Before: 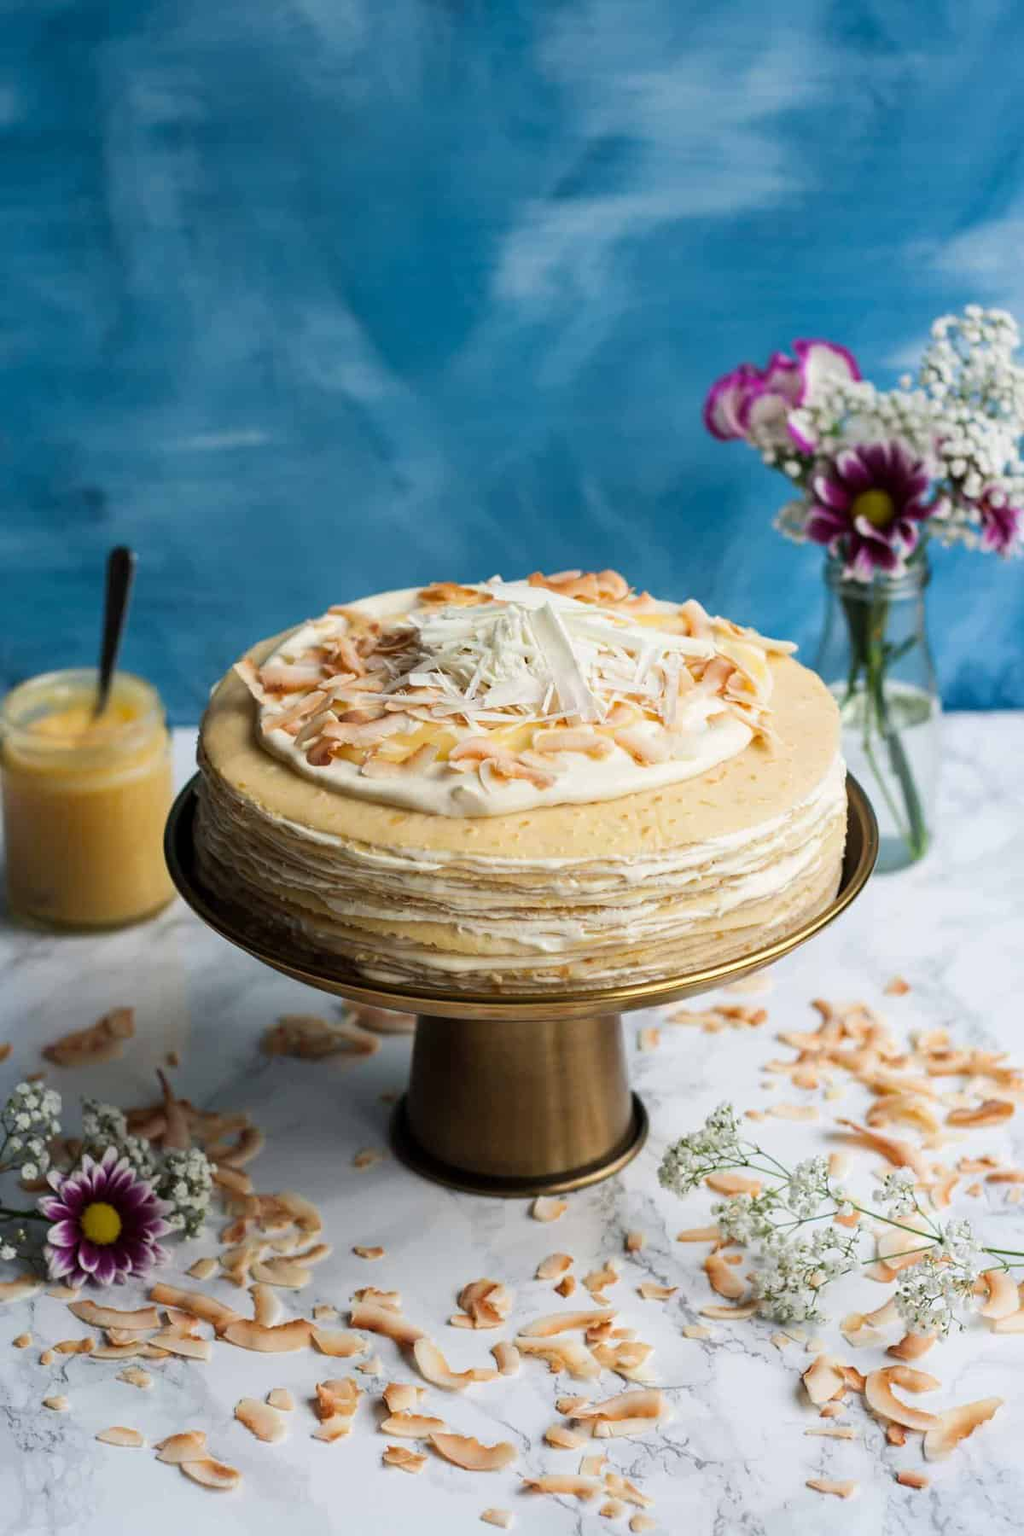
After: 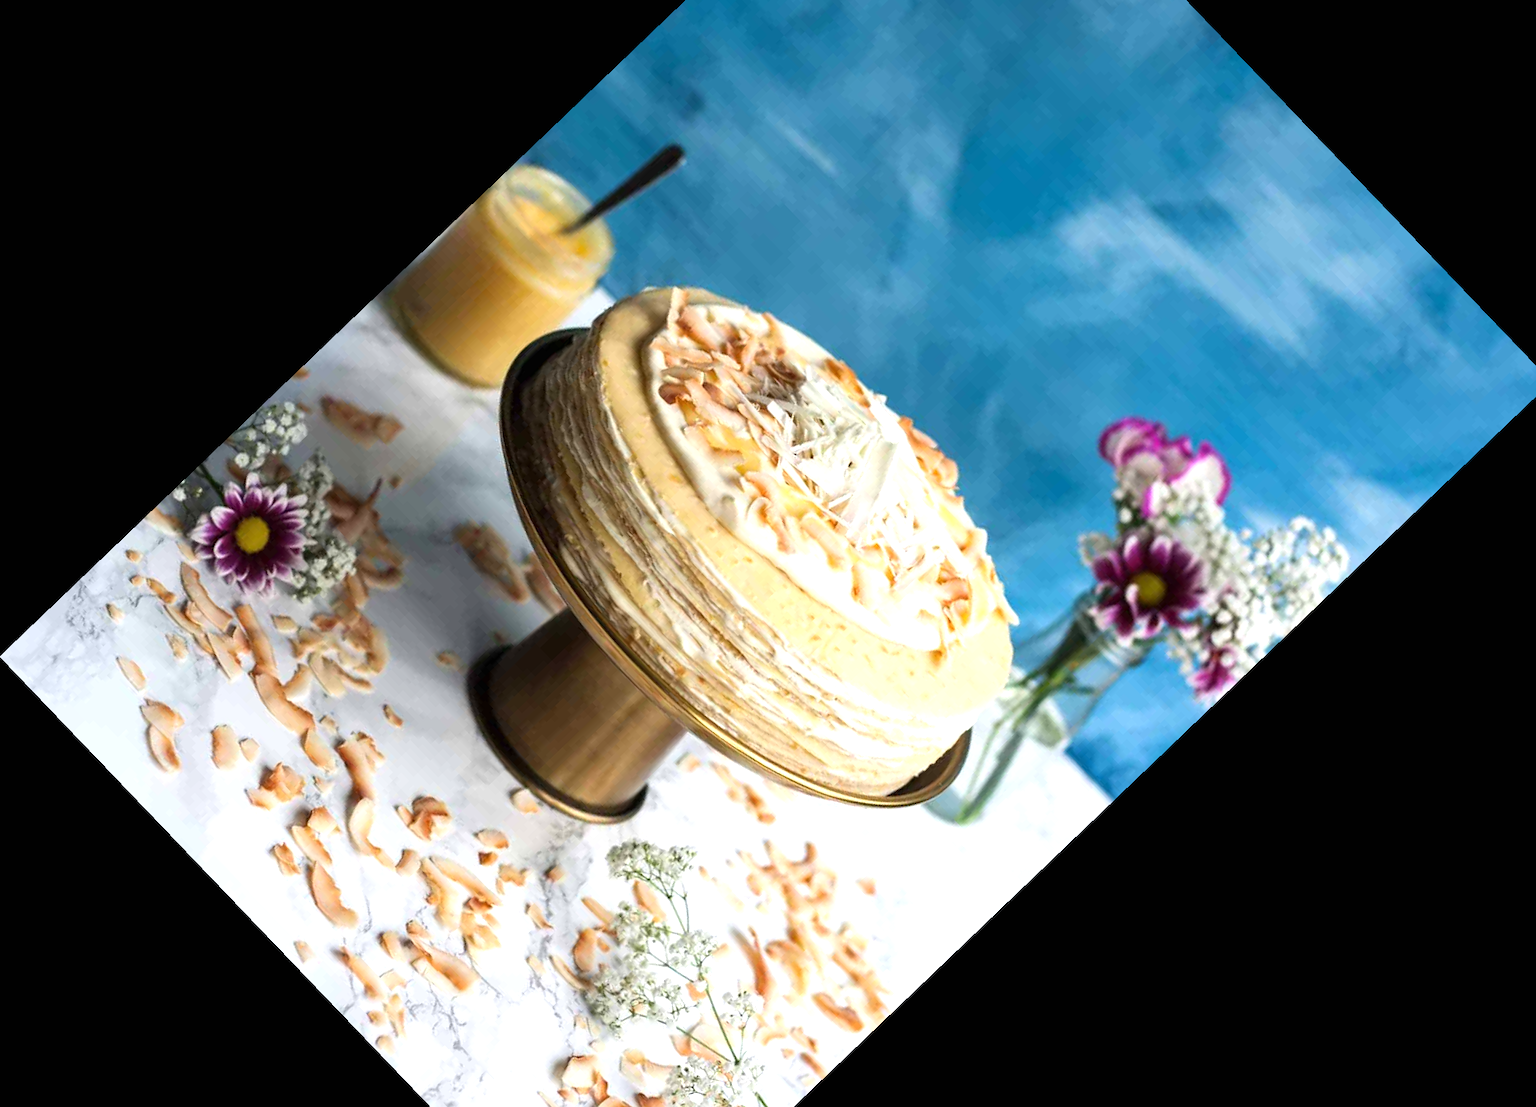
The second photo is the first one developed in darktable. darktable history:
exposure: black level correction 0, exposure 0.6 EV, compensate highlight preservation false
crop and rotate: angle -46.26°, top 16.234%, right 0.912%, bottom 11.704%
